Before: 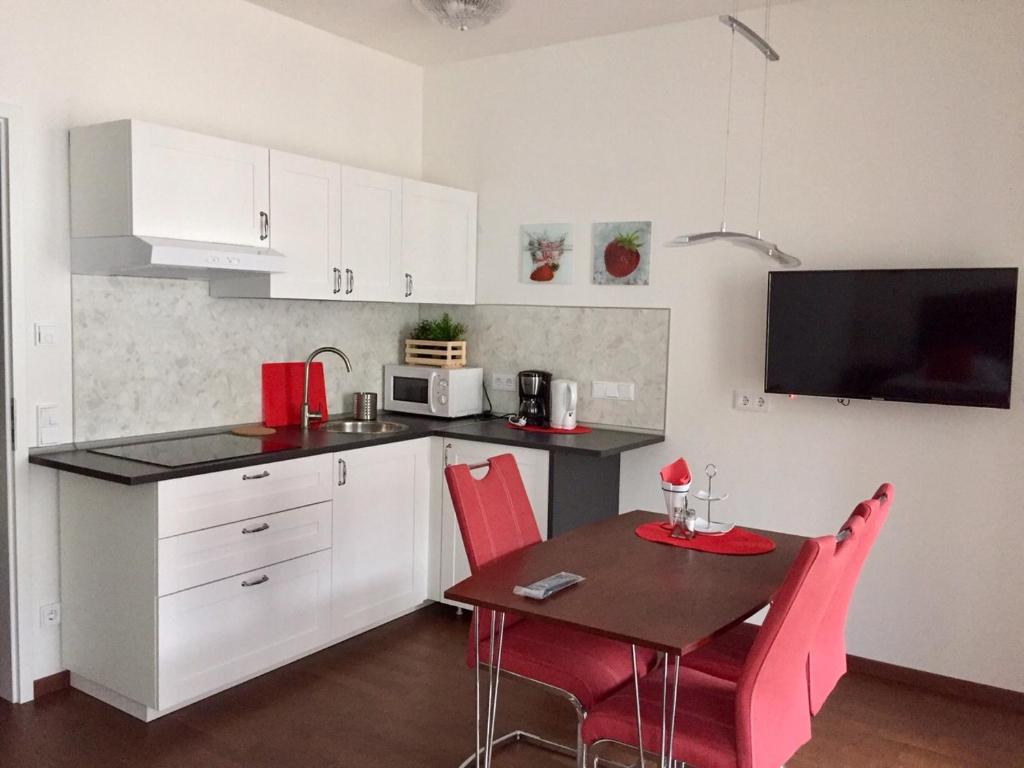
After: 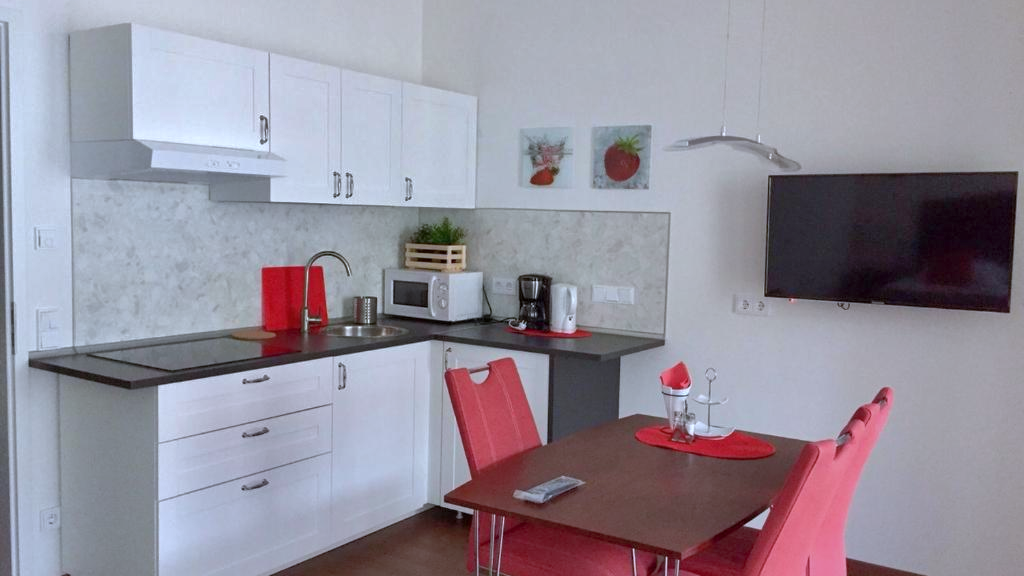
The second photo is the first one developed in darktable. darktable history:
white balance: red 0.931, blue 1.11
shadows and highlights: on, module defaults
crop and rotate: top 12.5%, bottom 12.5%
